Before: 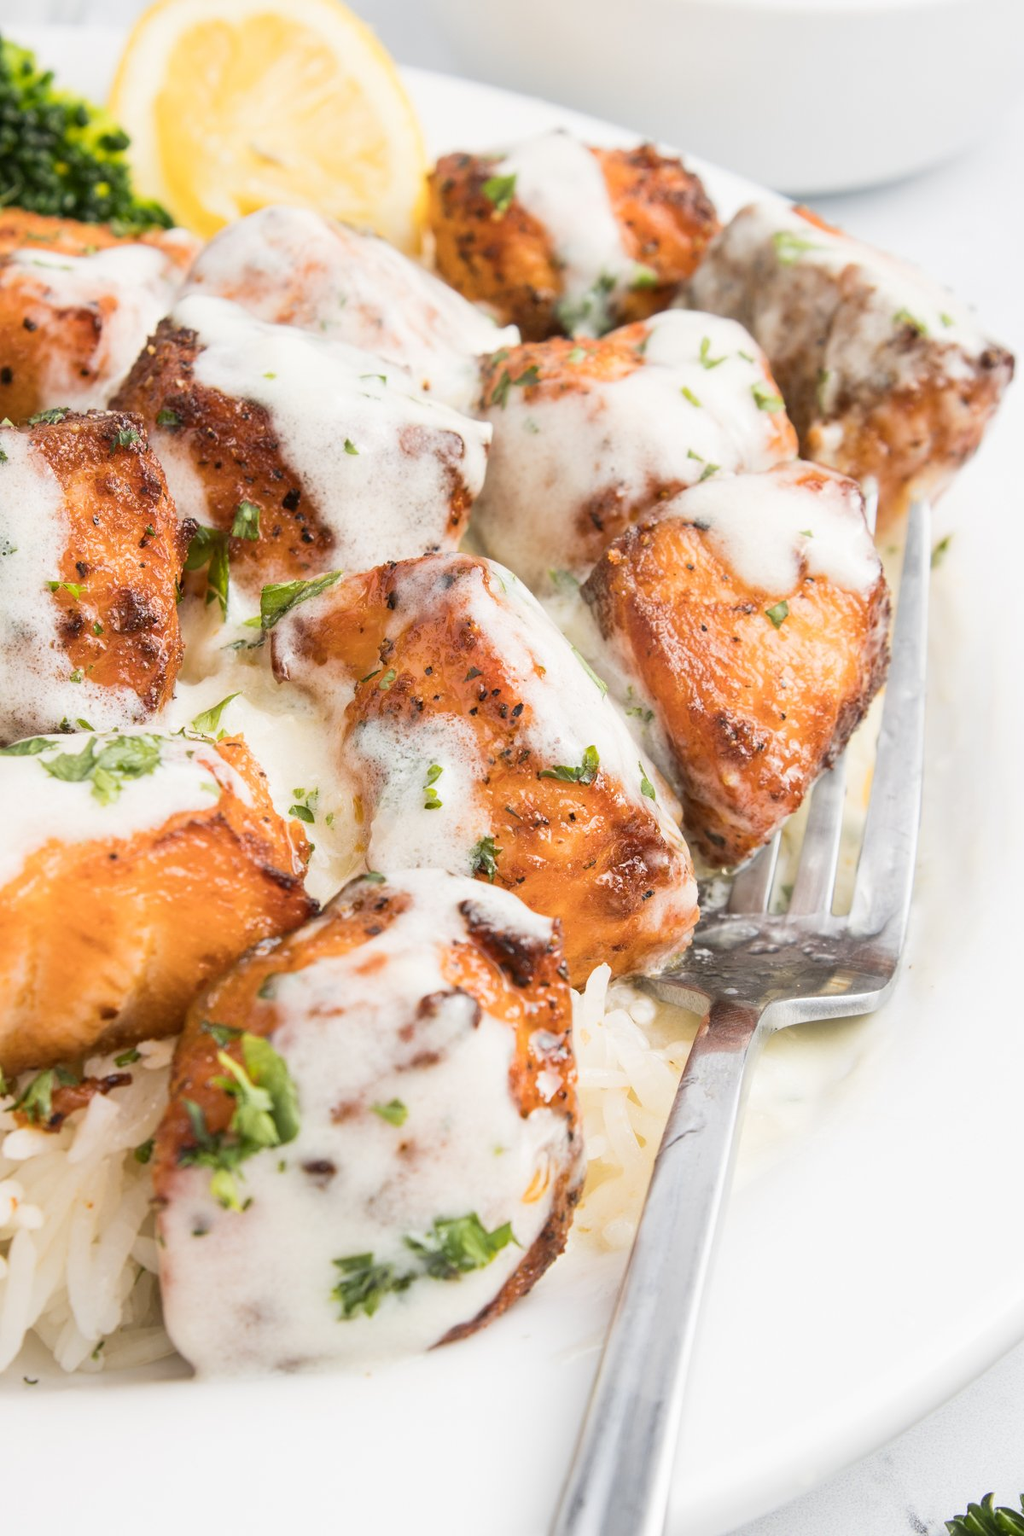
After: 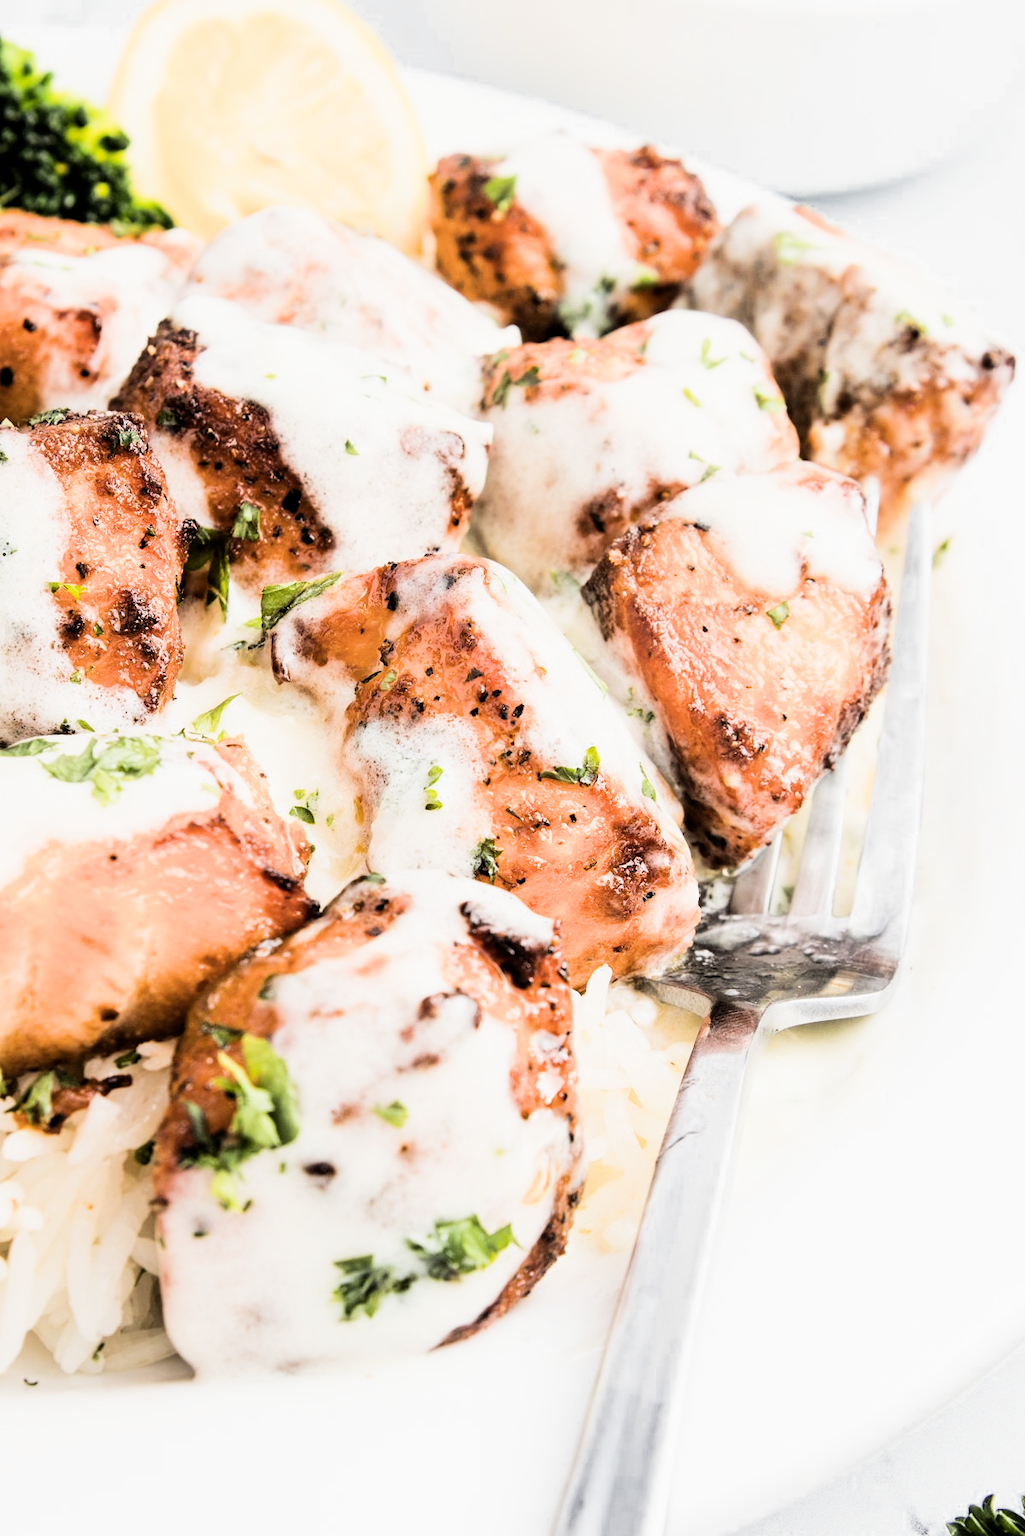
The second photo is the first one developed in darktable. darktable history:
crop: bottom 0.061%
tone equalizer: -8 EV -1.1 EV, -7 EV -1.04 EV, -6 EV -0.852 EV, -5 EV -0.551 EV, -3 EV 0.553 EV, -2 EV 0.894 EV, -1 EV 0.99 EV, +0 EV 1.07 EV, edges refinement/feathering 500, mask exposure compensation -1.57 EV, preserve details no
color zones: curves: ch0 [(0, 0.497) (0.143, 0.5) (0.286, 0.5) (0.429, 0.483) (0.571, 0.116) (0.714, -0.006) (0.857, 0.28) (1, 0.497)]
filmic rgb: black relative exposure -5.05 EV, white relative exposure 3.98 EV, hardness 2.88, contrast 1.3, highlights saturation mix -30.22%
